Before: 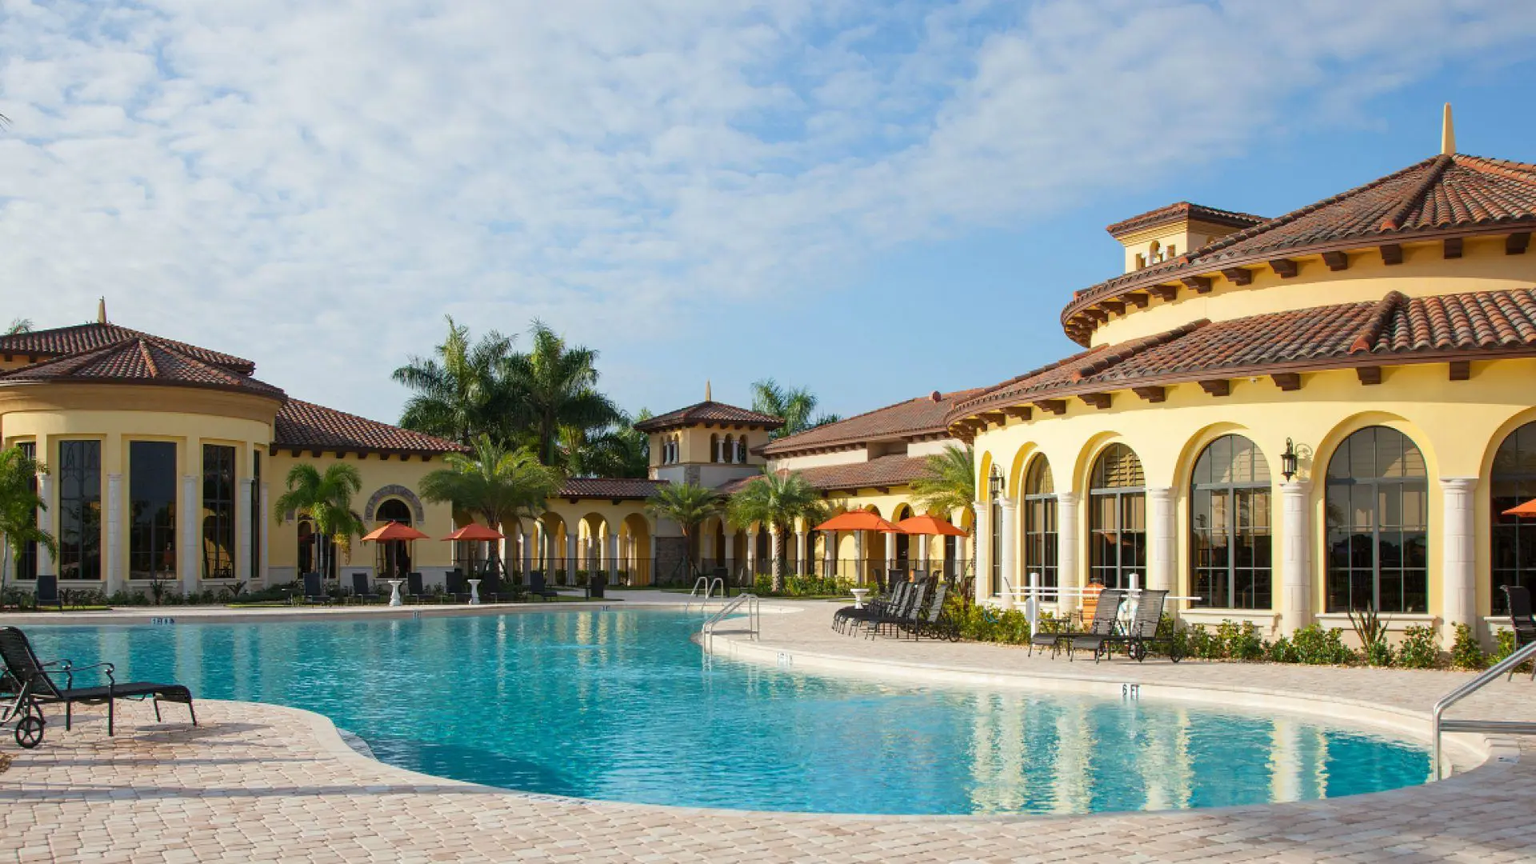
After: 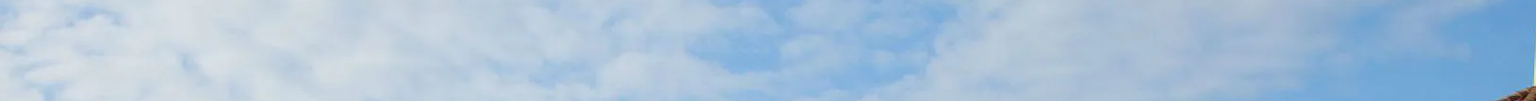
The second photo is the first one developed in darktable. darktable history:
crop and rotate: left 9.644%, top 9.491%, right 6.021%, bottom 80.509%
white balance: emerald 1
